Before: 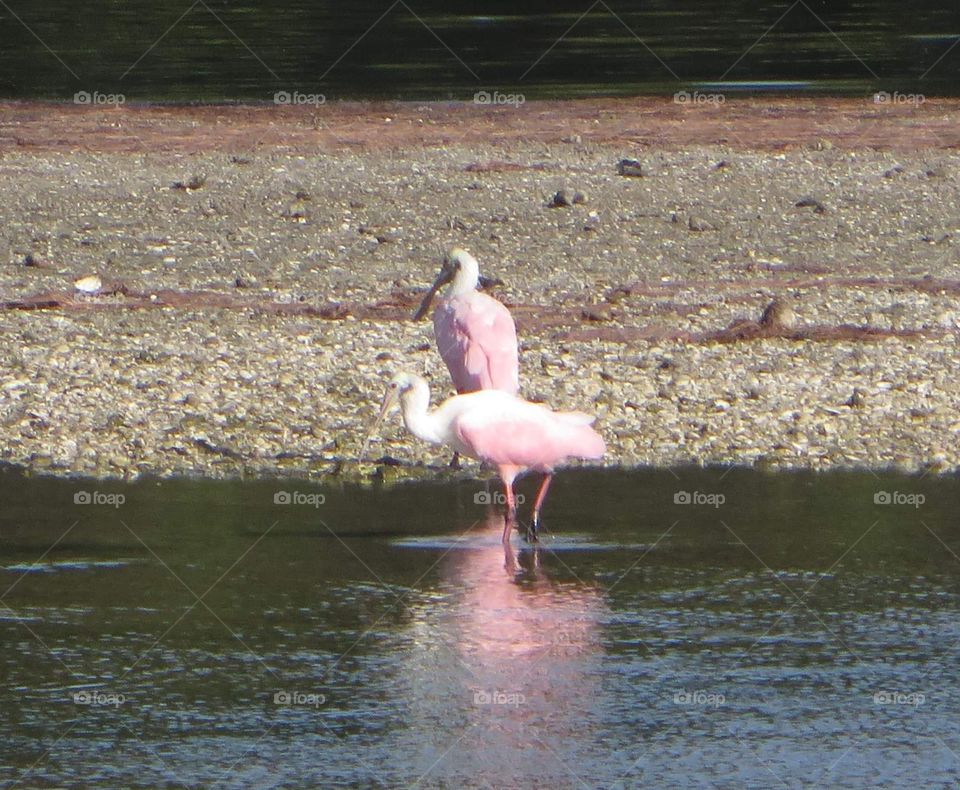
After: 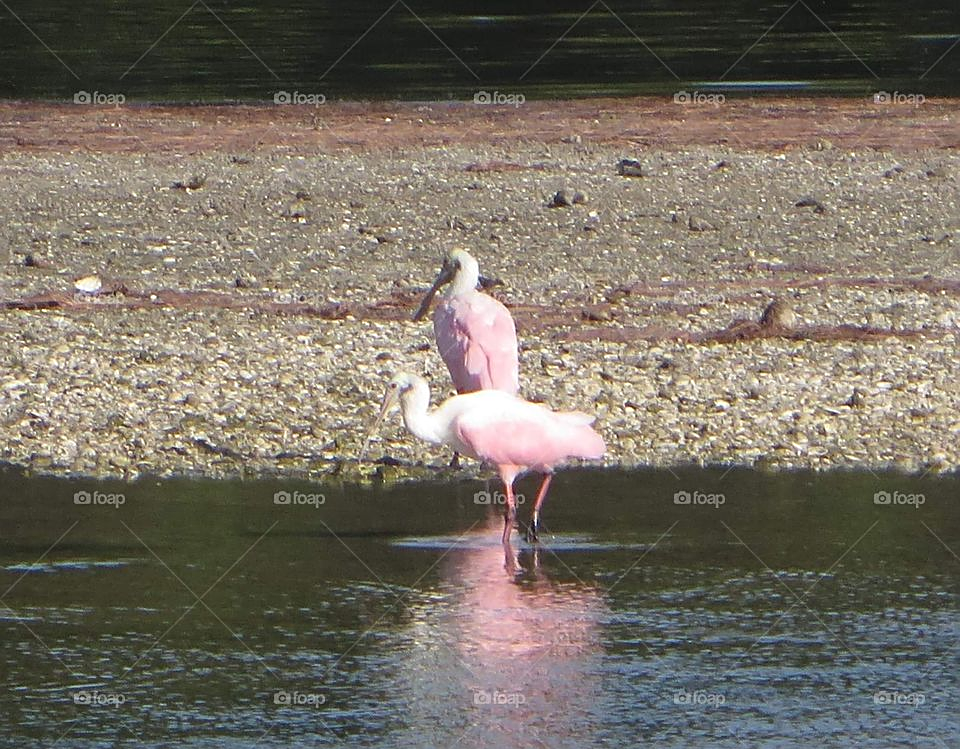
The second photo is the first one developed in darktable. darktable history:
sharpen: on, module defaults
crop and rotate: top 0%, bottom 5.097%
